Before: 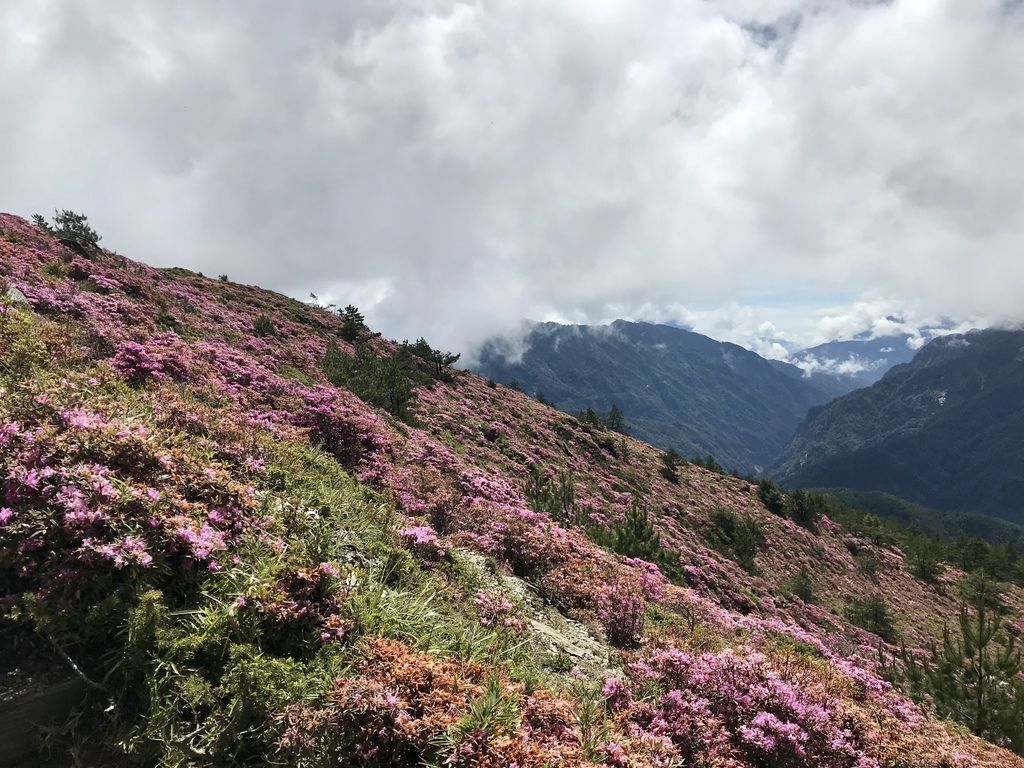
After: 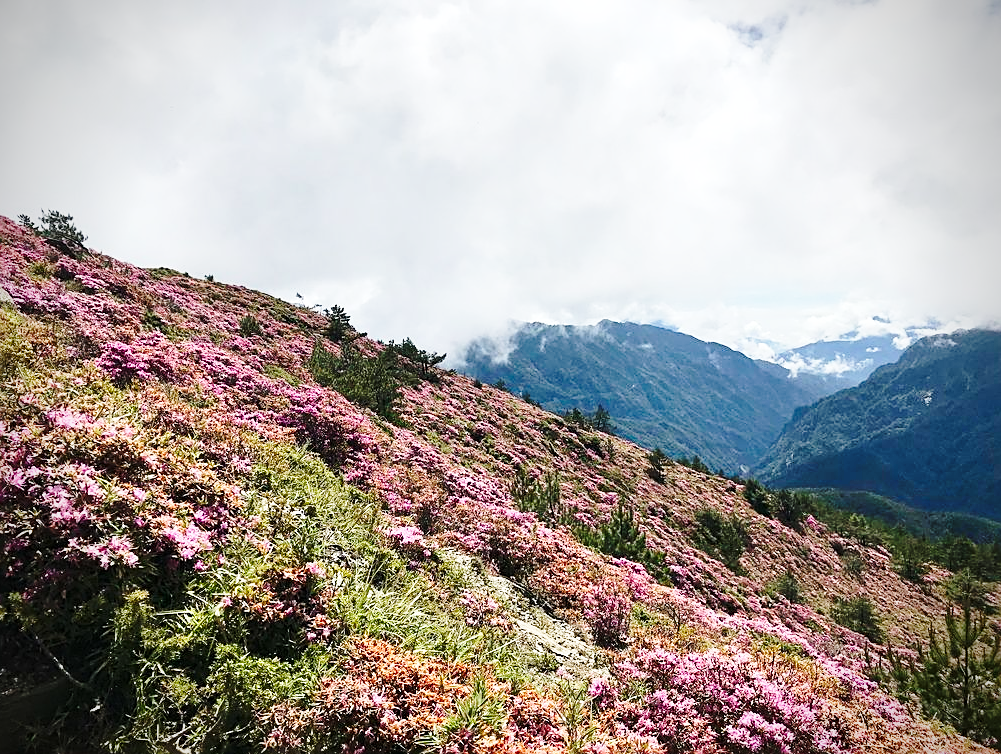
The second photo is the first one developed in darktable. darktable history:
sharpen: on, module defaults
crop and rotate: left 1.442%, right 0.707%, bottom 1.713%
vignetting: brightness -0.563, saturation -0.003
base curve: curves: ch0 [(0, 0) (0.032, 0.037) (0.105, 0.228) (0.435, 0.76) (0.856, 0.983) (1, 1)], preserve colors none
